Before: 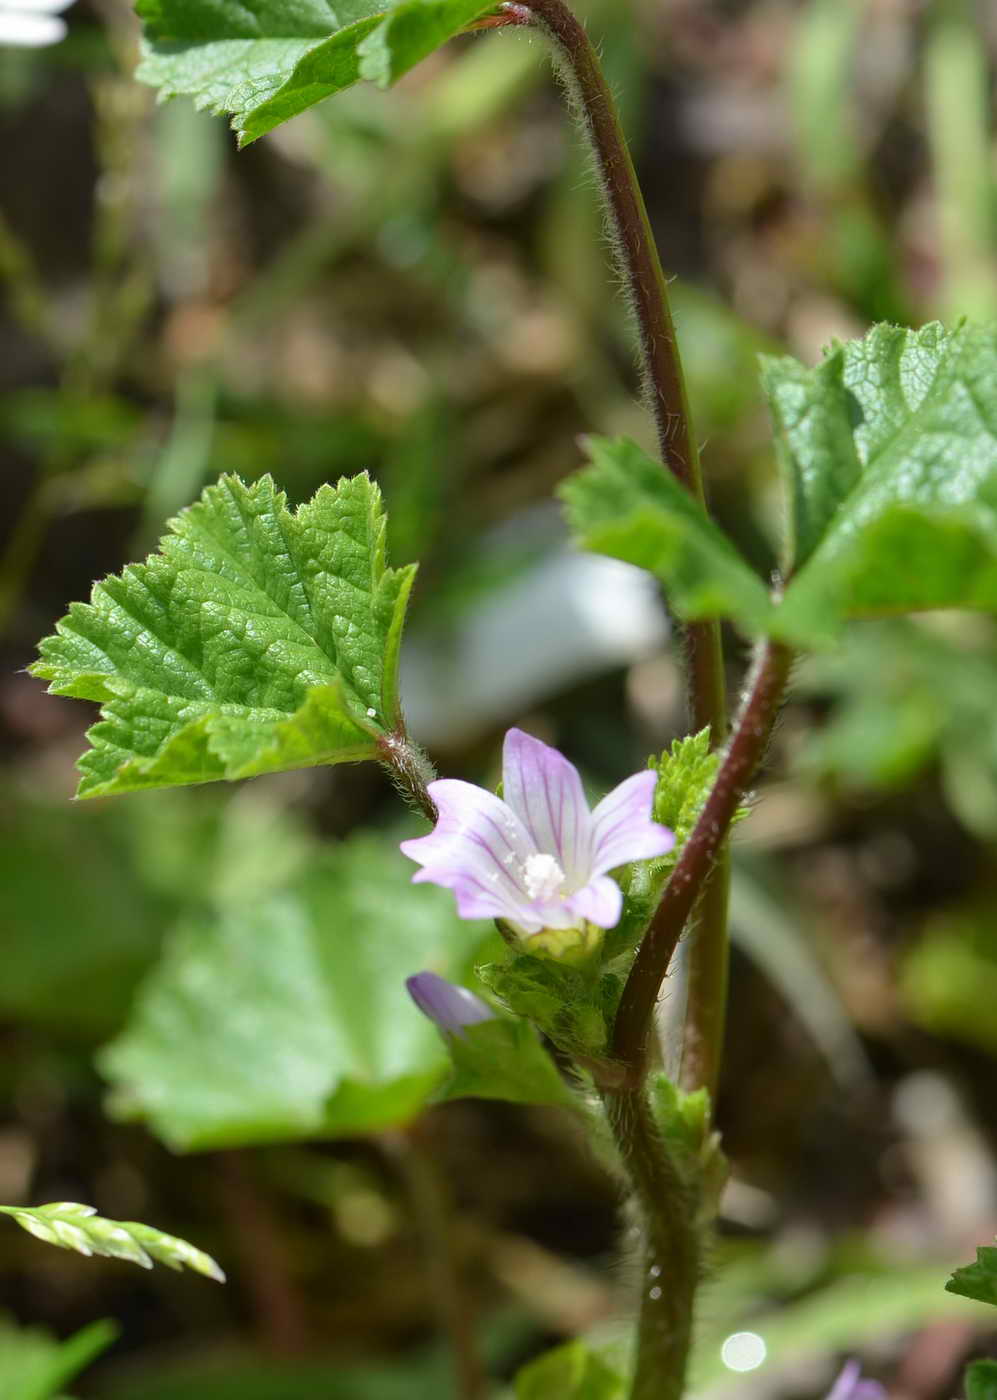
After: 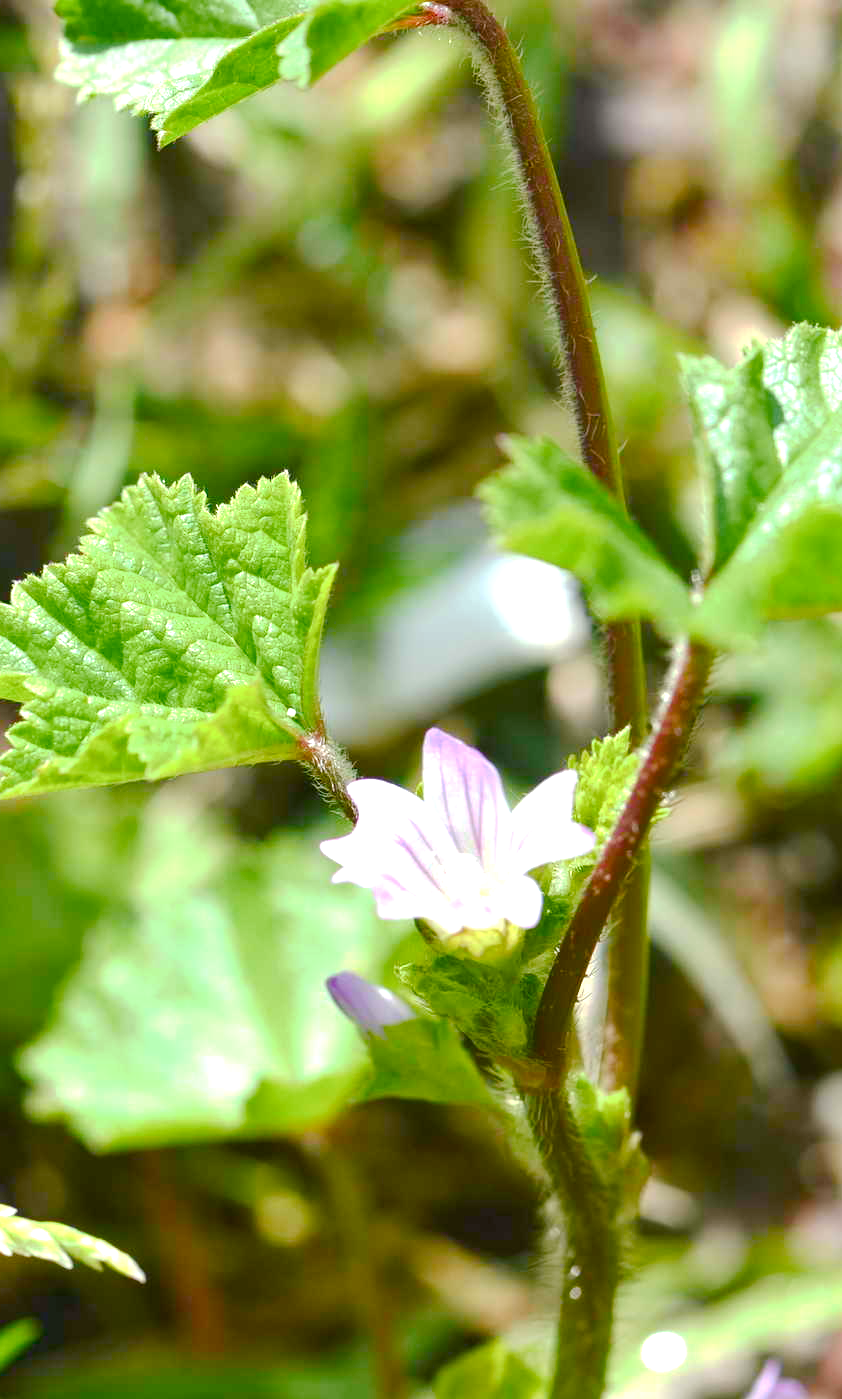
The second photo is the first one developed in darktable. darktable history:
crop: left 8.079%, right 7.425%
color balance rgb: shadows lift › chroma 3.184%, shadows lift › hue 243.56°, perceptual saturation grading › global saturation 20%, perceptual saturation grading › highlights -25.367%, perceptual saturation grading › shadows 50.014%, global vibrance 11.105%
exposure: exposure 1 EV, compensate highlight preservation false
tone curve: curves: ch0 [(0, 0) (0.003, 0.018) (0.011, 0.024) (0.025, 0.038) (0.044, 0.067) (0.069, 0.098) (0.1, 0.13) (0.136, 0.165) (0.177, 0.205) (0.224, 0.249) (0.277, 0.304) (0.335, 0.365) (0.399, 0.432) (0.468, 0.505) (0.543, 0.579) (0.623, 0.652) (0.709, 0.725) (0.801, 0.802) (0.898, 0.876) (1, 1)], preserve colors none
